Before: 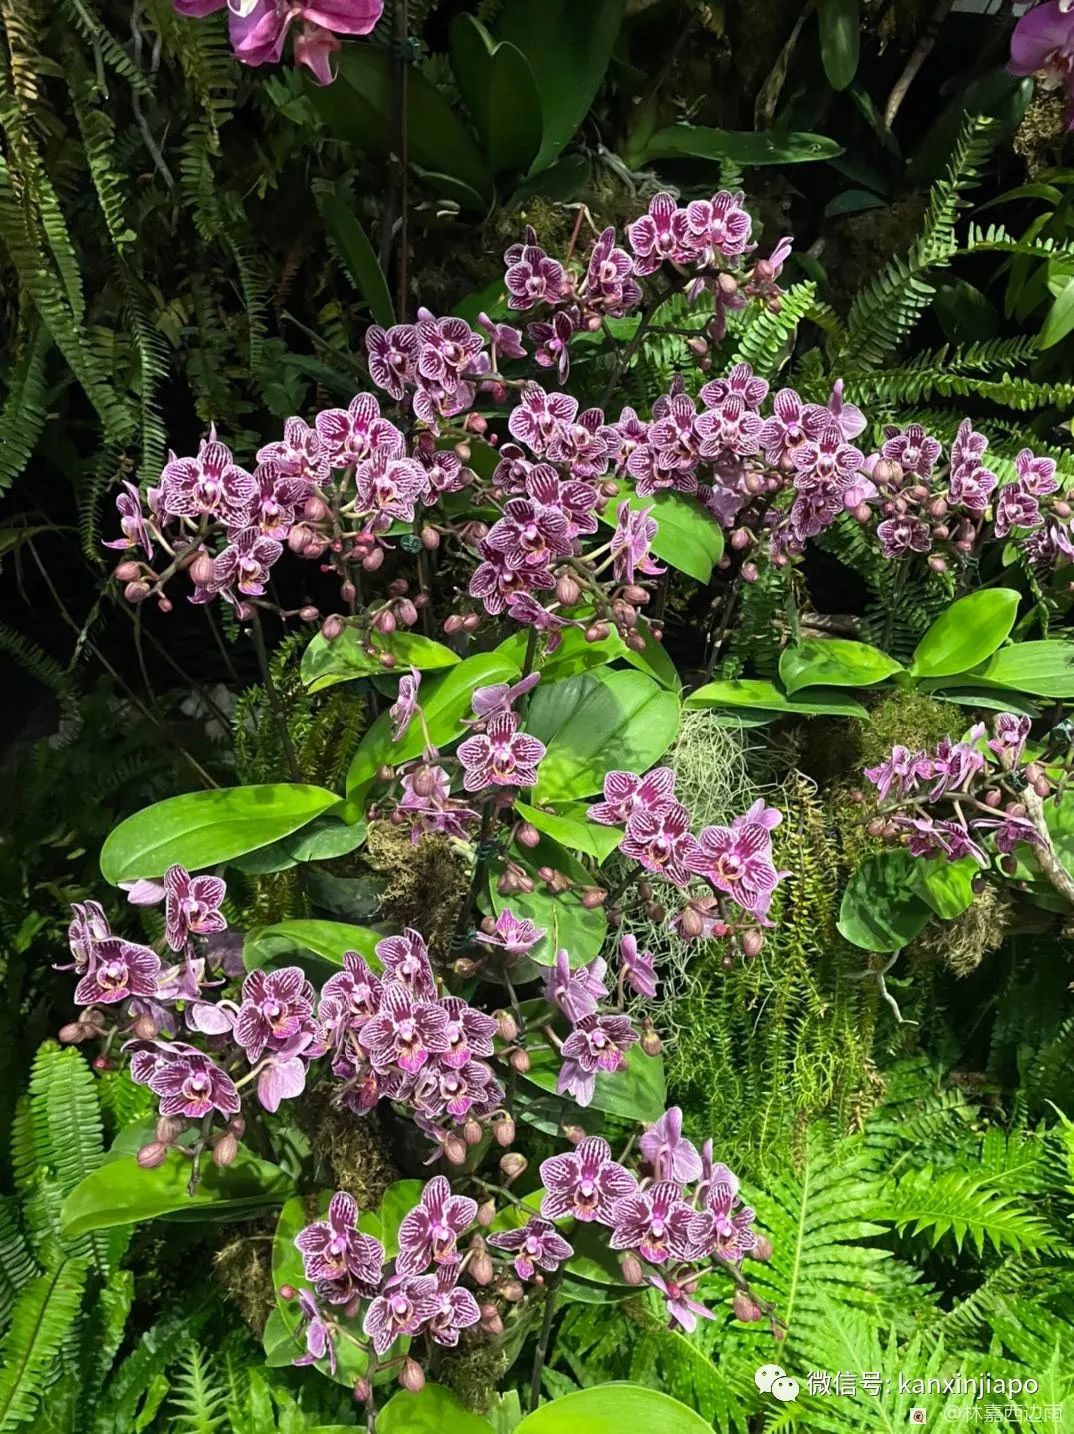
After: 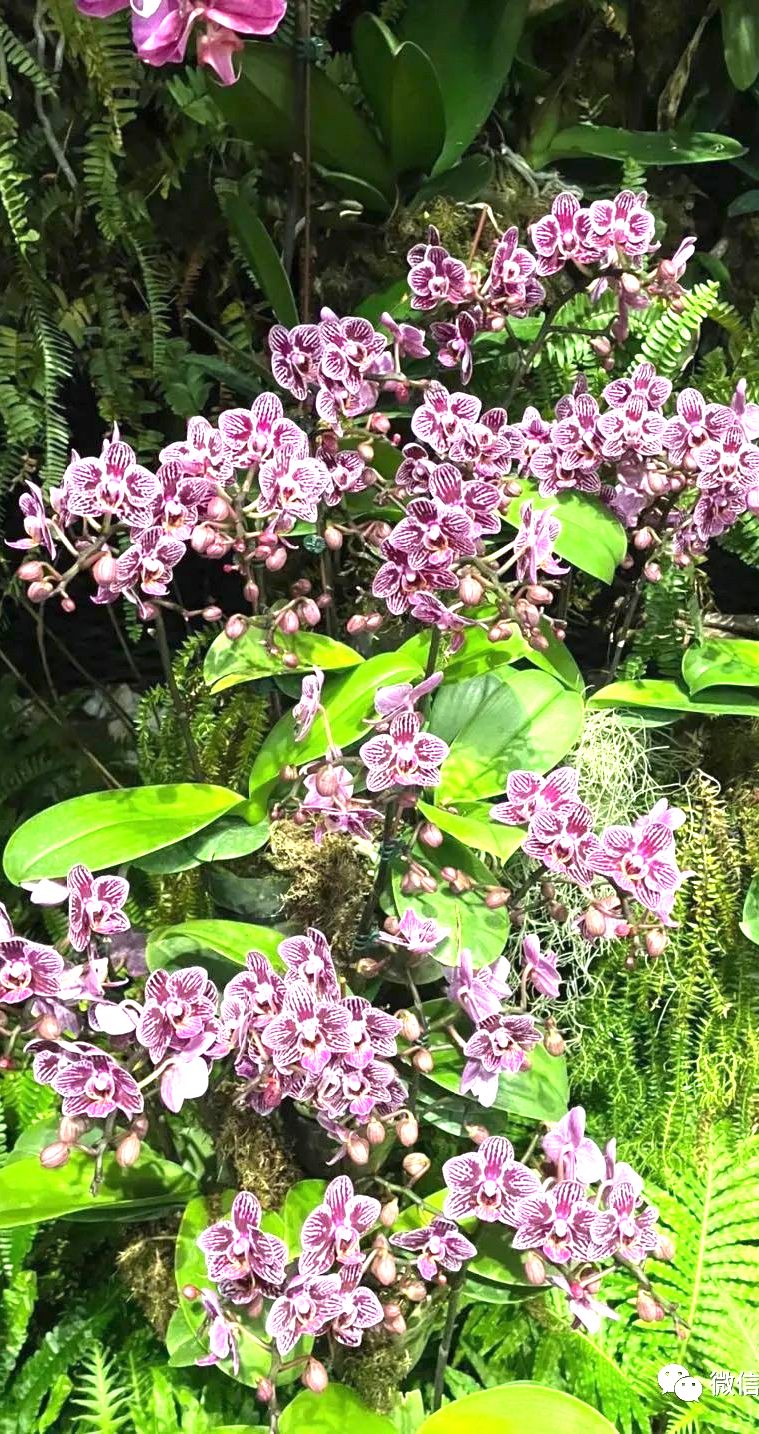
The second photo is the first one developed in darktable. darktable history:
exposure: black level correction 0, exposure 1.2 EV, compensate exposure bias true, compensate highlight preservation false
crop and rotate: left 9.049%, right 20.189%
